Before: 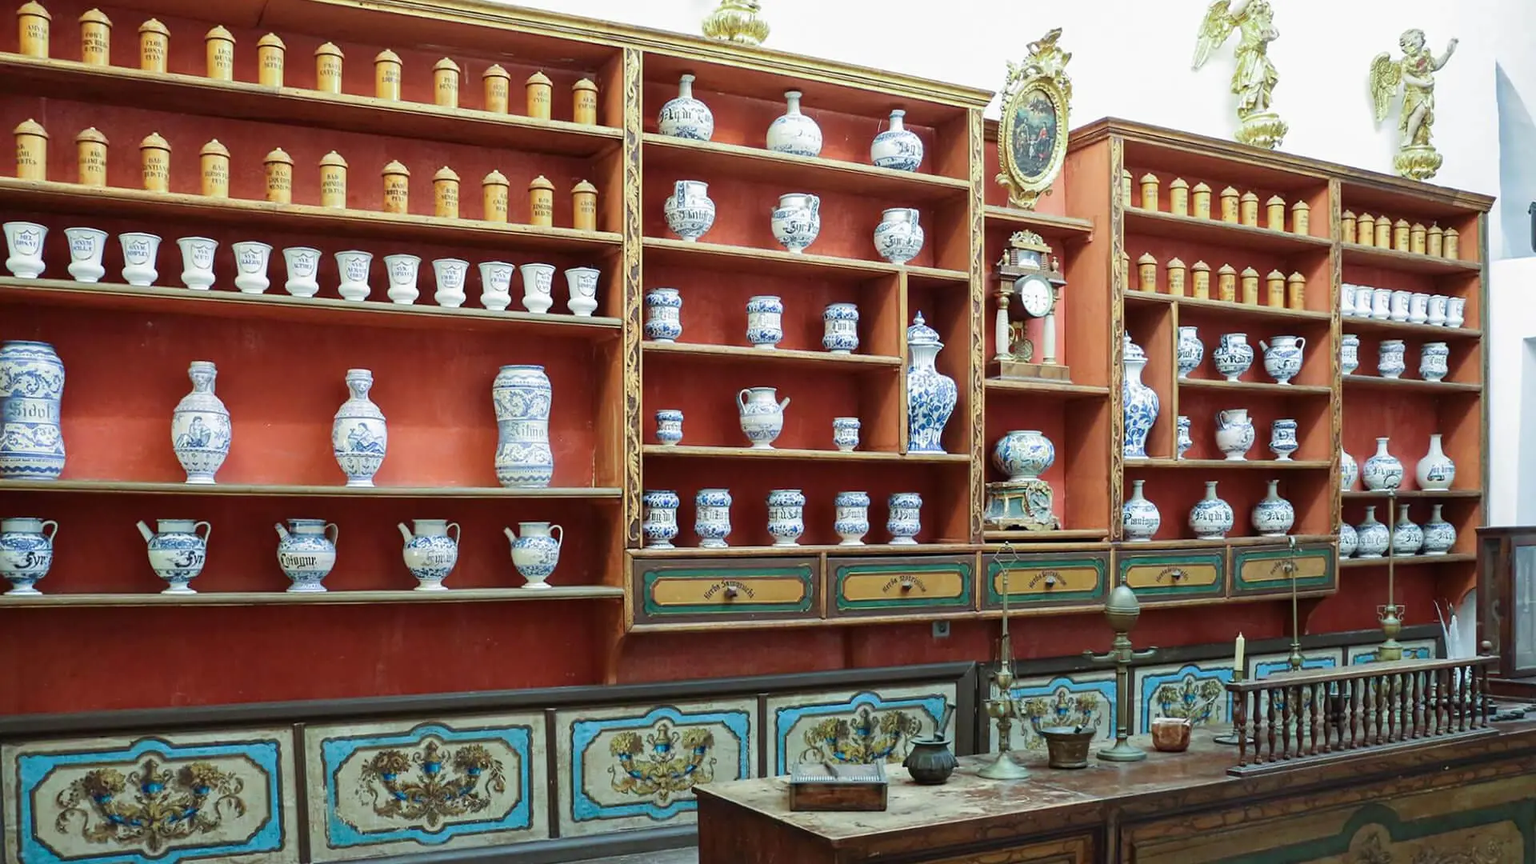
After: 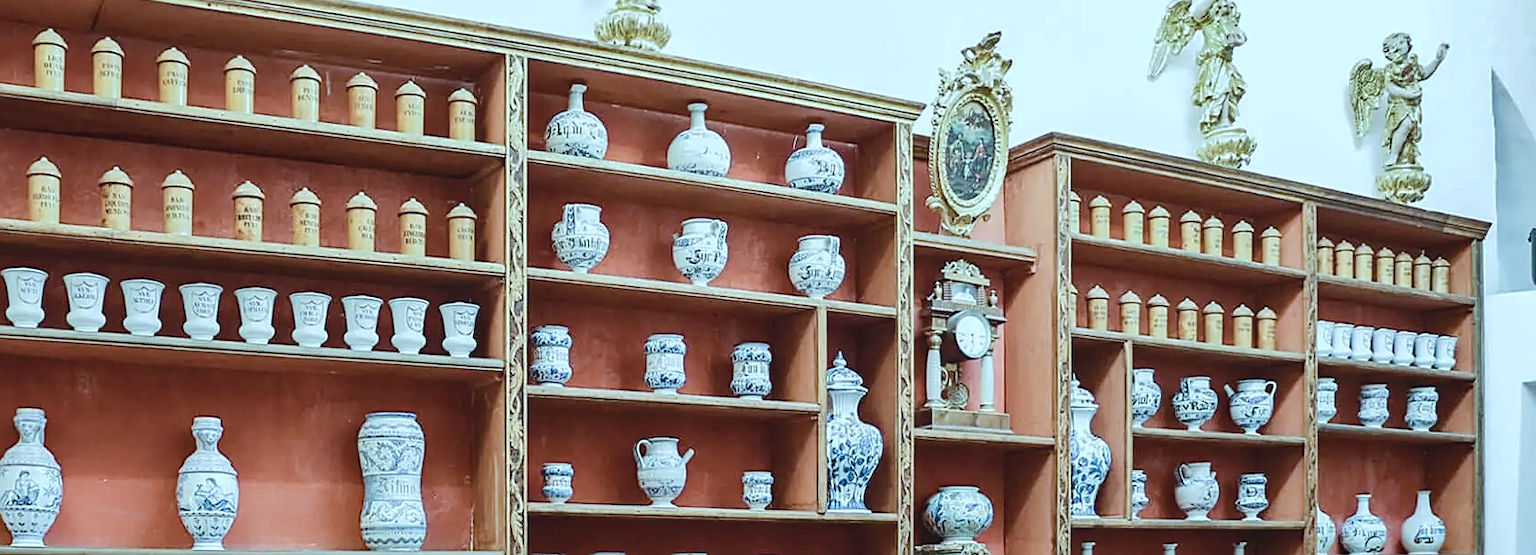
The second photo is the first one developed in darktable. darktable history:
sharpen: on, module defaults
haze removal: strength 0.278, distance 0.25, compatibility mode true, adaptive false
color correction: highlights a* -13.09, highlights b* -17.48, saturation 0.708
crop and rotate: left 11.5%, bottom 42.978%
tone curve: curves: ch0 [(0, 0) (0.003, 0.031) (0.011, 0.041) (0.025, 0.054) (0.044, 0.06) (0.069, 0.083) (0.1, 0.108) (0.136, 0.135) (0.177, 0.179) (0.224, 0.231) (0.277, 0.294) (0.335, 0.378) (0.399, 0.463) (0.468, 0.552) (0.543, 0.627) (0.623, 0.694) (0.709, 0.776) (0.801, 0.849) (0.898, 0.905) (1, 1)], color space Lab, independent channels, preserve colors none
shadows and highlights: radius 134.28, shadows color adjustment 97.66%, soften with gaussian
color balance rgb: perceptual saturation grading › global saturation -0.041%, perceptual saturation grading › highlights -15.022%, perceptual saturation grading › shadows 25.434%
local contrast: detail 109%
